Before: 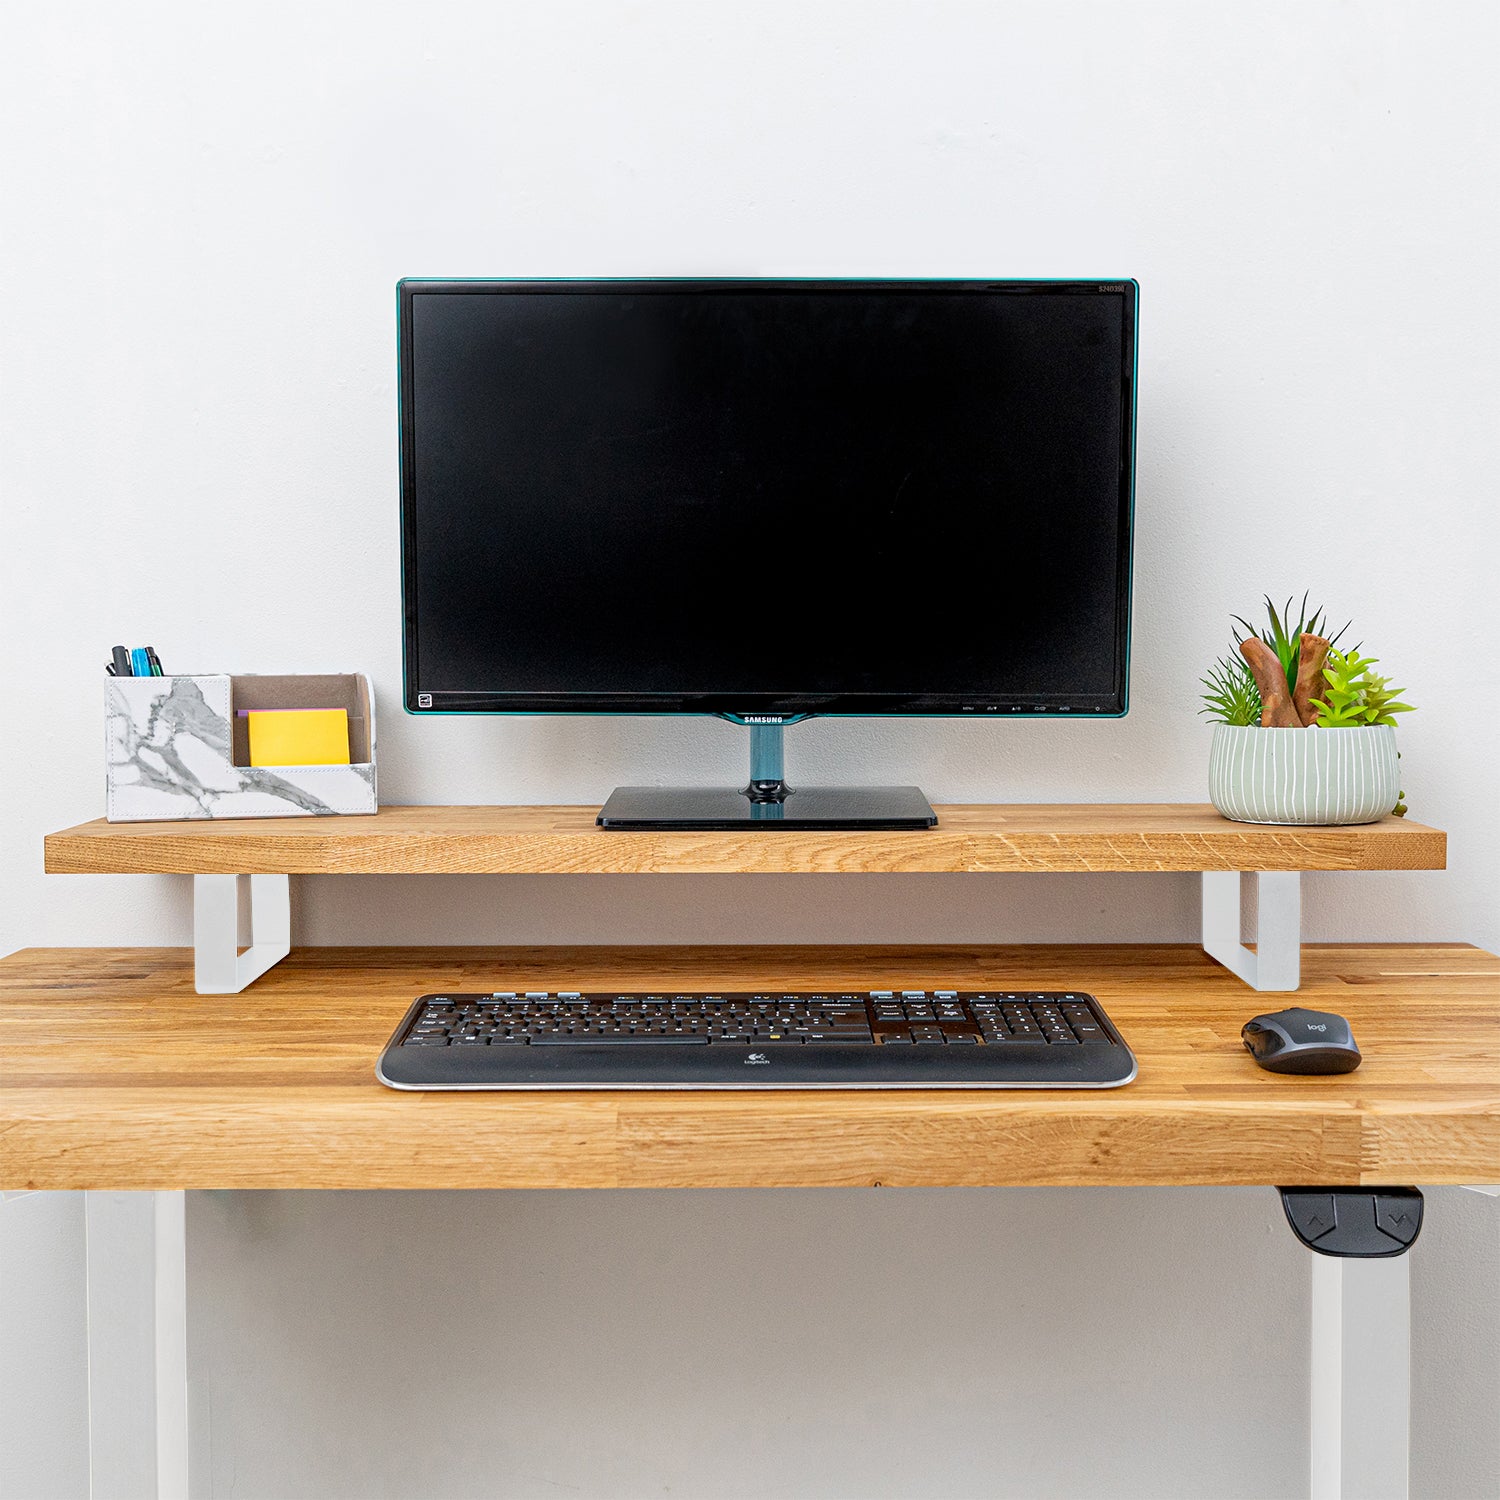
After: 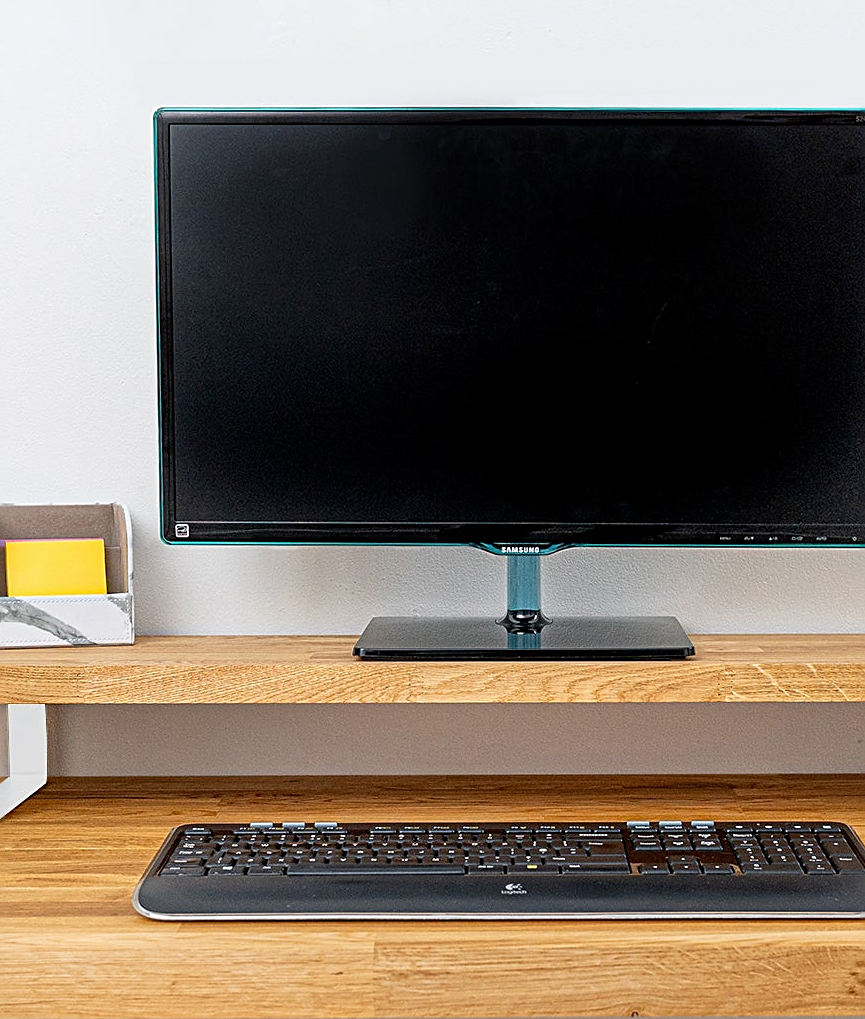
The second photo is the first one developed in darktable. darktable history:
sharpen: on, module defaults
crop: left 16.208%, top 11.365%, right 26.104%, bottom 20.656%
